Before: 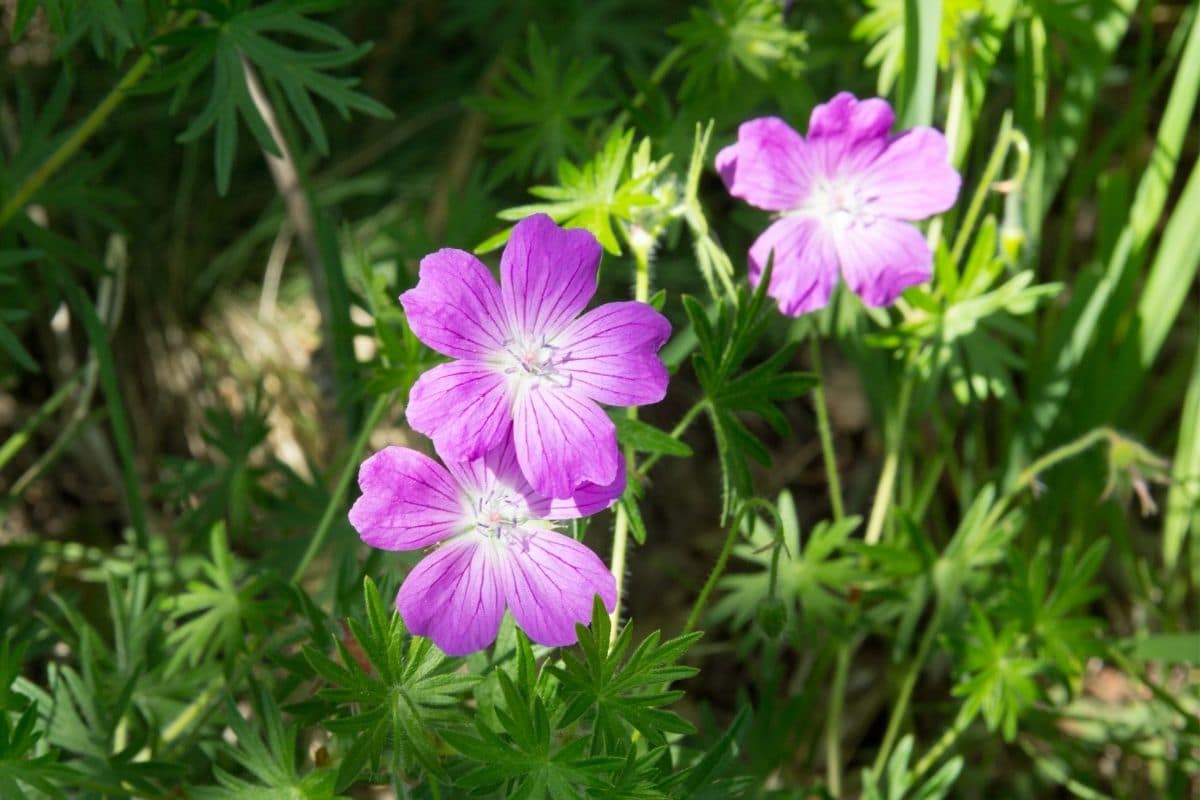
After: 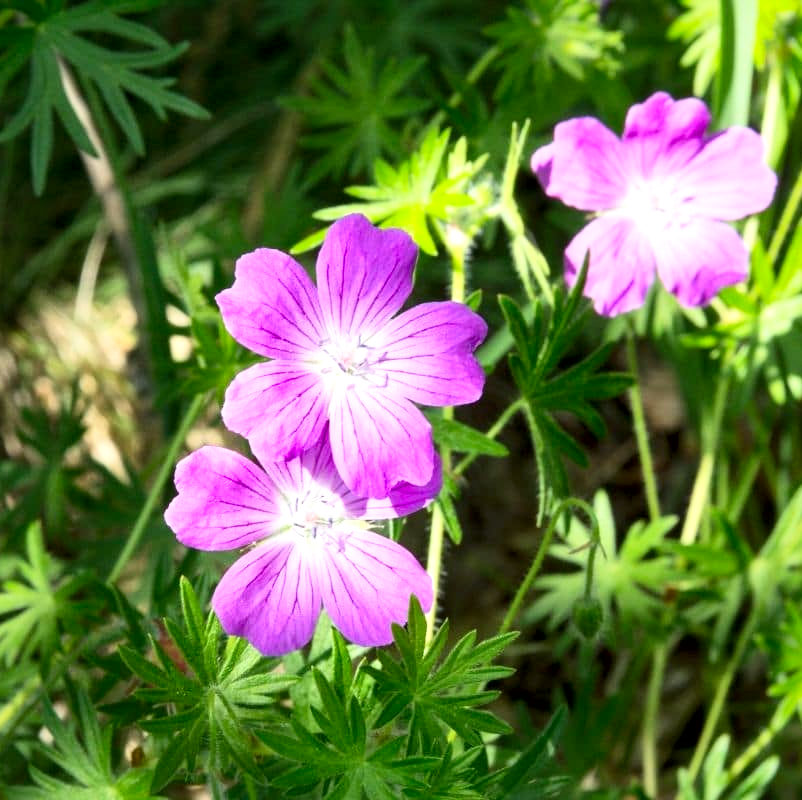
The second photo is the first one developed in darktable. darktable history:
local contrast: mode bilateral grid, contrast 25, coarseness 60, detail 151%, midtone range 0.2
contrast brightness saturation: contrast 0.201, brightness 0.162, saturation 0.219
crop: left 15.388%, right 17.731%
